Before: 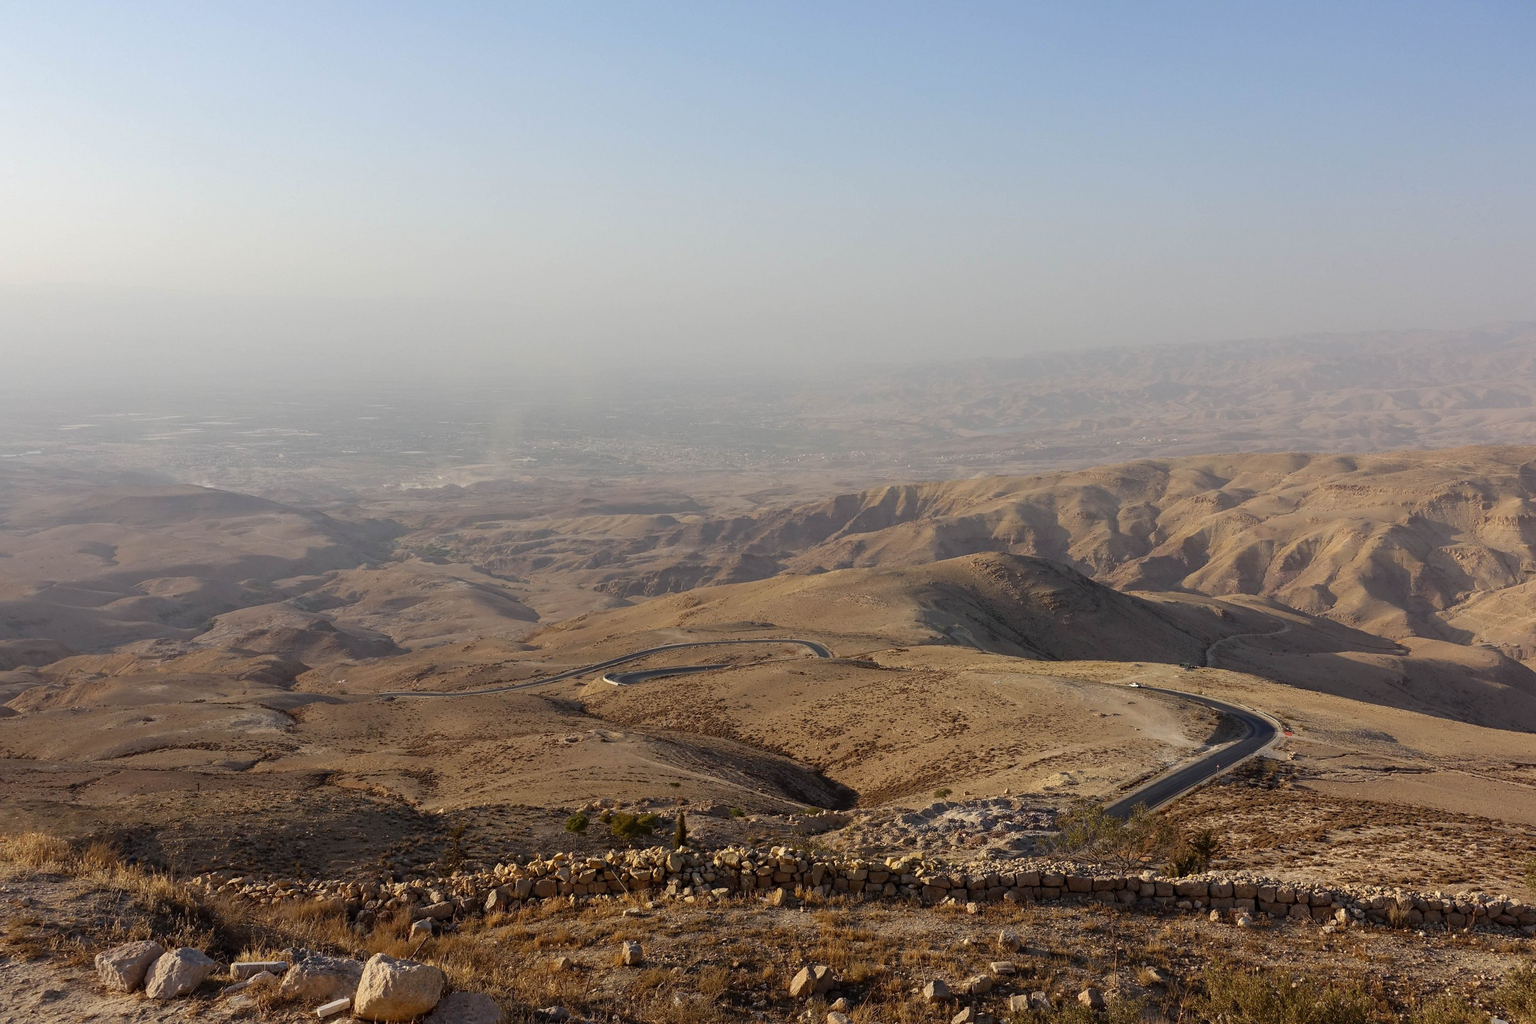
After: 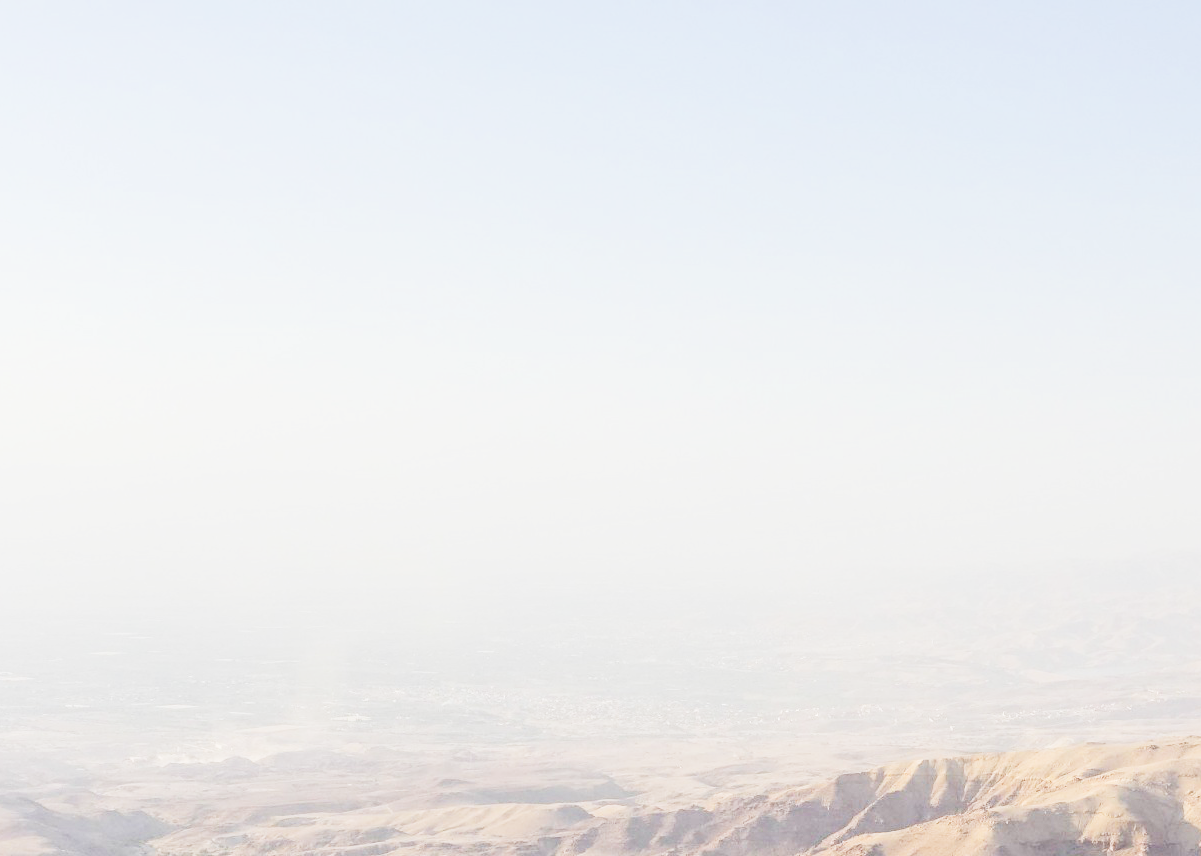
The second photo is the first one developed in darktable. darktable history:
local contrast: on, module defaults
exposure: black level correction 0, exposure 1.675 EV, compensate exposure bias true, compensate highlight preservation false
contrast equalizer: y [[0.526, 0.53, 0.532, 0.532, 0.53, 0.525], [0.5 ×6], [0.5 ×6], [0 ×6], [0 ×6]]
tone curve: curves: ch0 [(0, 0) (0.003, 0.203) (0.011, 0.203) (0.025, 0.21) (0.044, 0.22) (0.069, 0.231) (0.1, 0.243) (0.136, 0.255) (0.177, 0.277) (0.224, 0.305) (0.277, 0.346) (0.335, 0.412) (0.399, 0.492) (0.468, 0.571) (0.543, 0.658) (0.623, 0.75) (0.709, 0.837) (0.801, 0.905) (0.898, 0.955) (1, 1)], preserve colors none
crop: left 19.556%, right 30.401%, bottom 46.458%
filmic rgb: black relative exposure -7.15 EV, white relative exposure 5.36 EV, hardness 3.02
